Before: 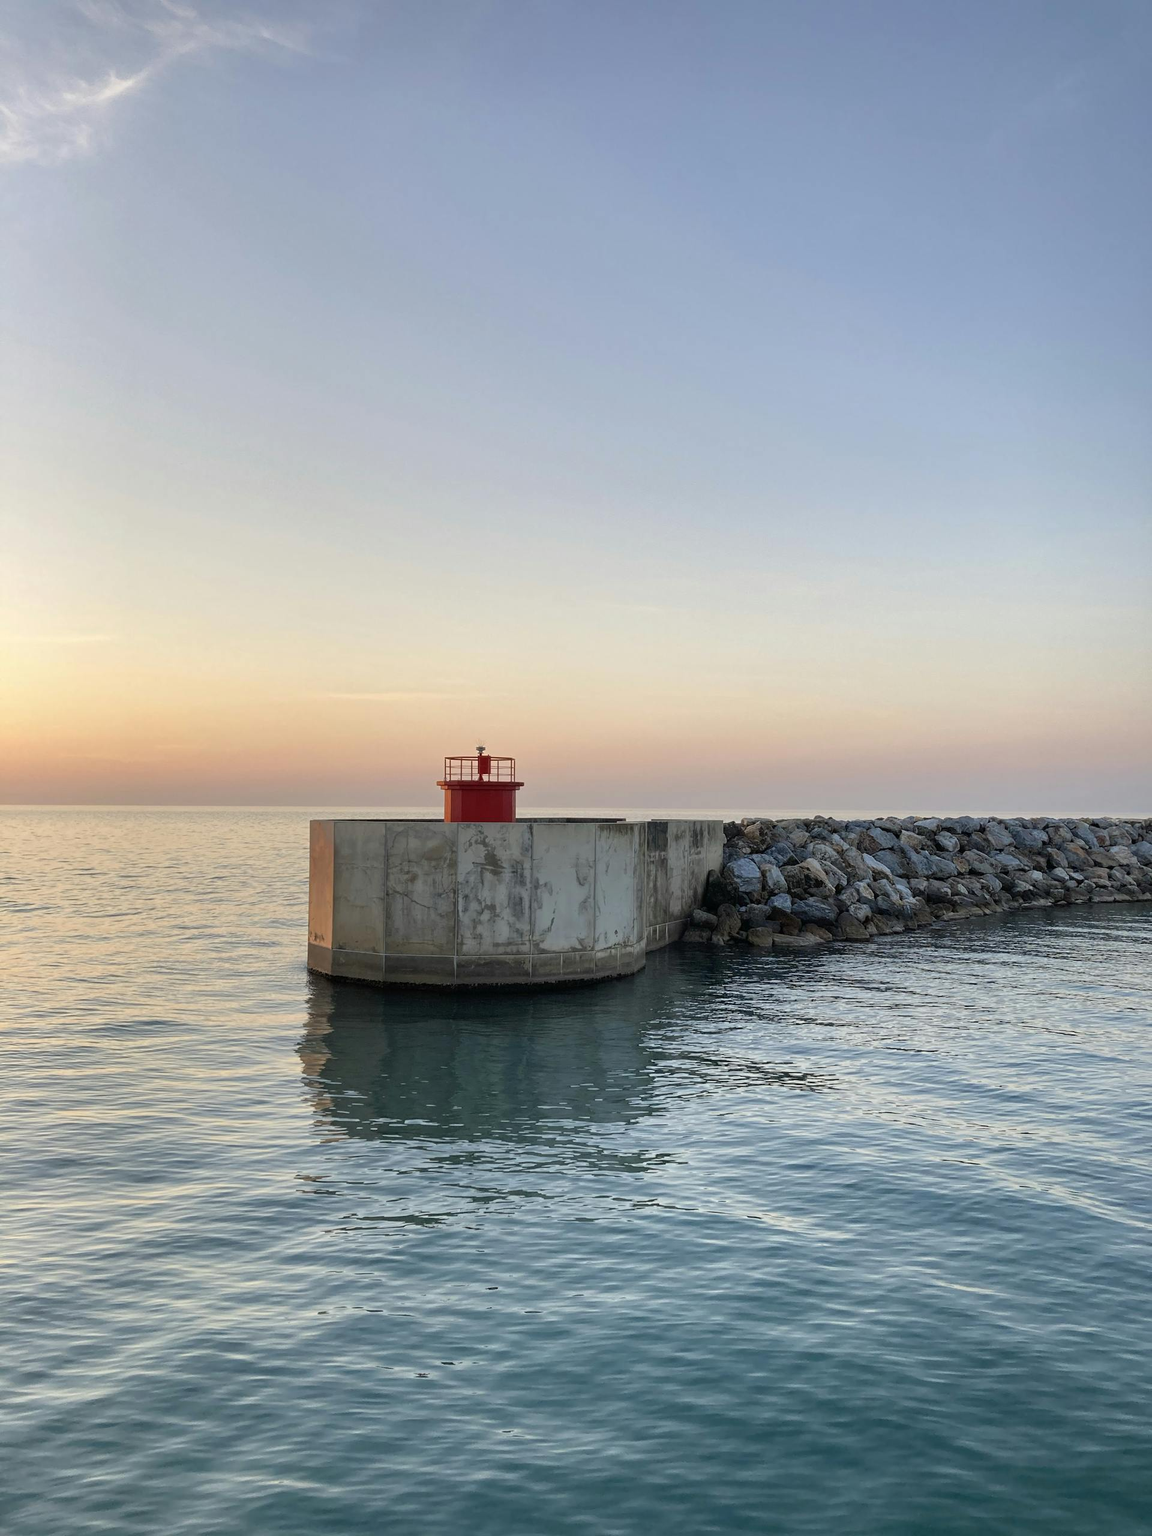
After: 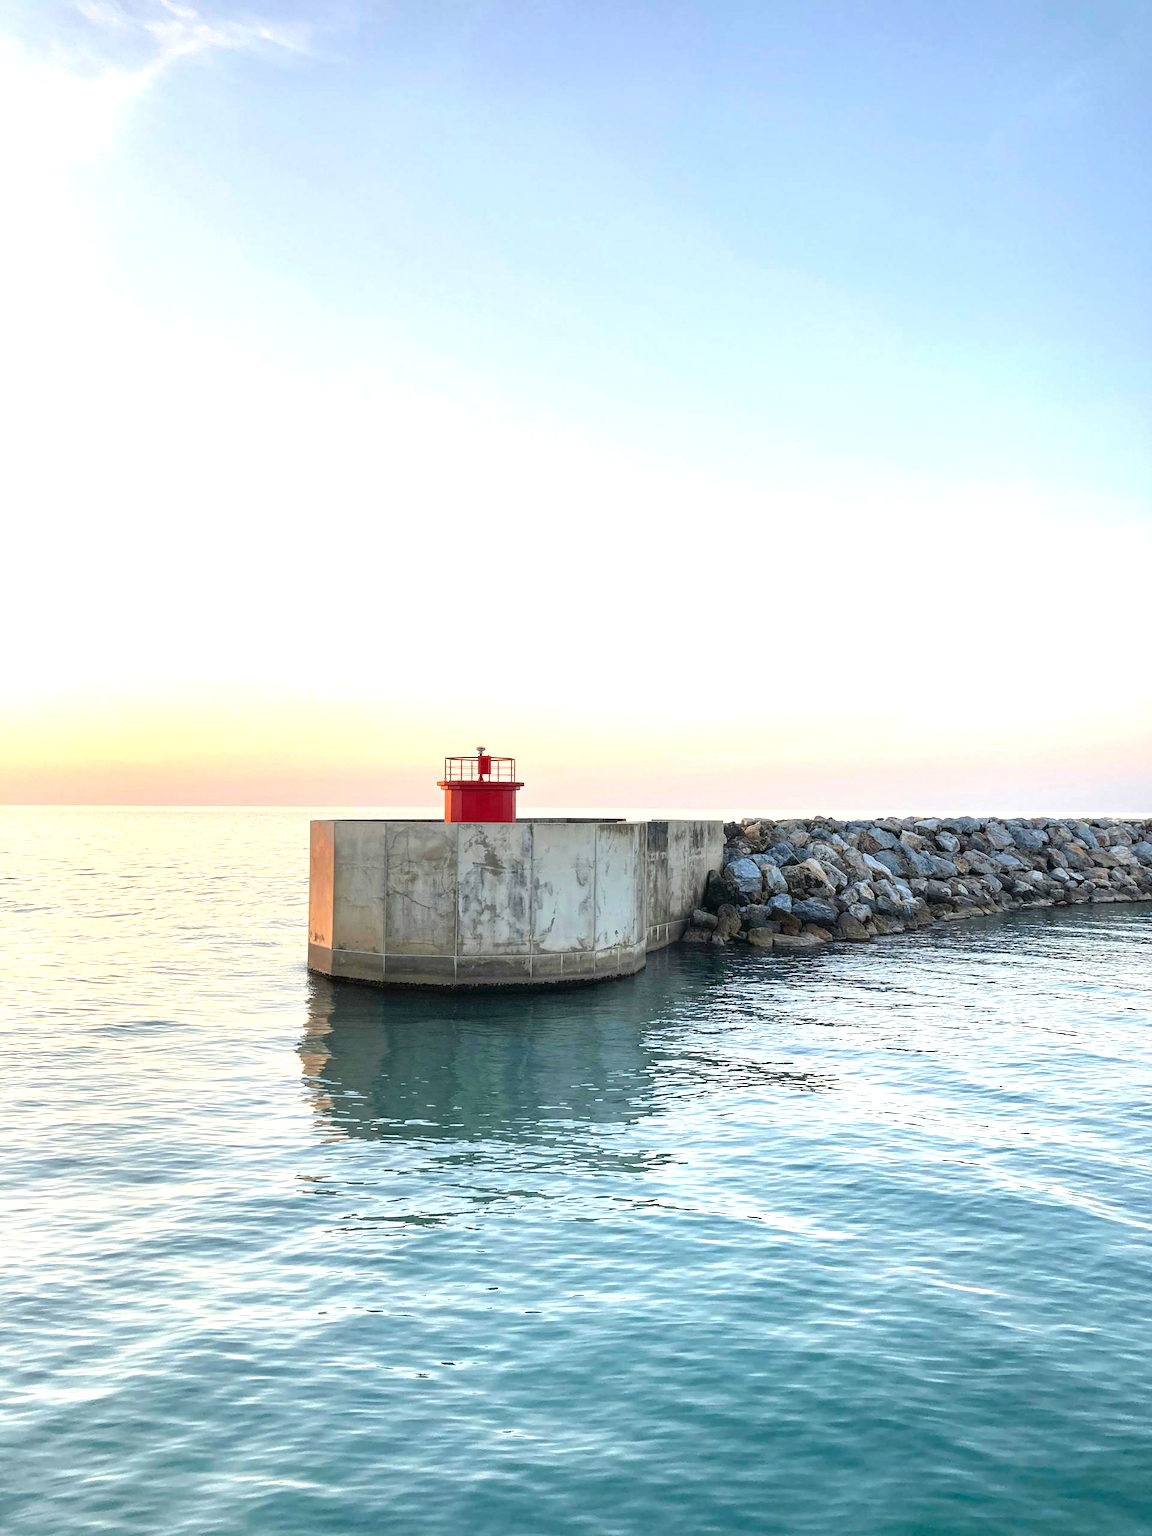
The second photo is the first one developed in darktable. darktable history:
exposure: black level correction 0, exposure 1.2 EV, compensate exposure bias true, compensate highlight preservation false
color zones: curves: ch0 [(0, 0.5) (0.143, 0.5) (0.286, 0.5) (0.429, 0.5) (0.571, 0.5) (0.714, 0.476) (0.857, 0.5) (1, 0.5)]; ch2 [(0, 0.5) (0.143, 0.5) (0.286, 0.5) (0.429, 0.5) (0.571, 0.5) (0.714, 0.487) (0.857, 0.5) (1, 0.5)]
